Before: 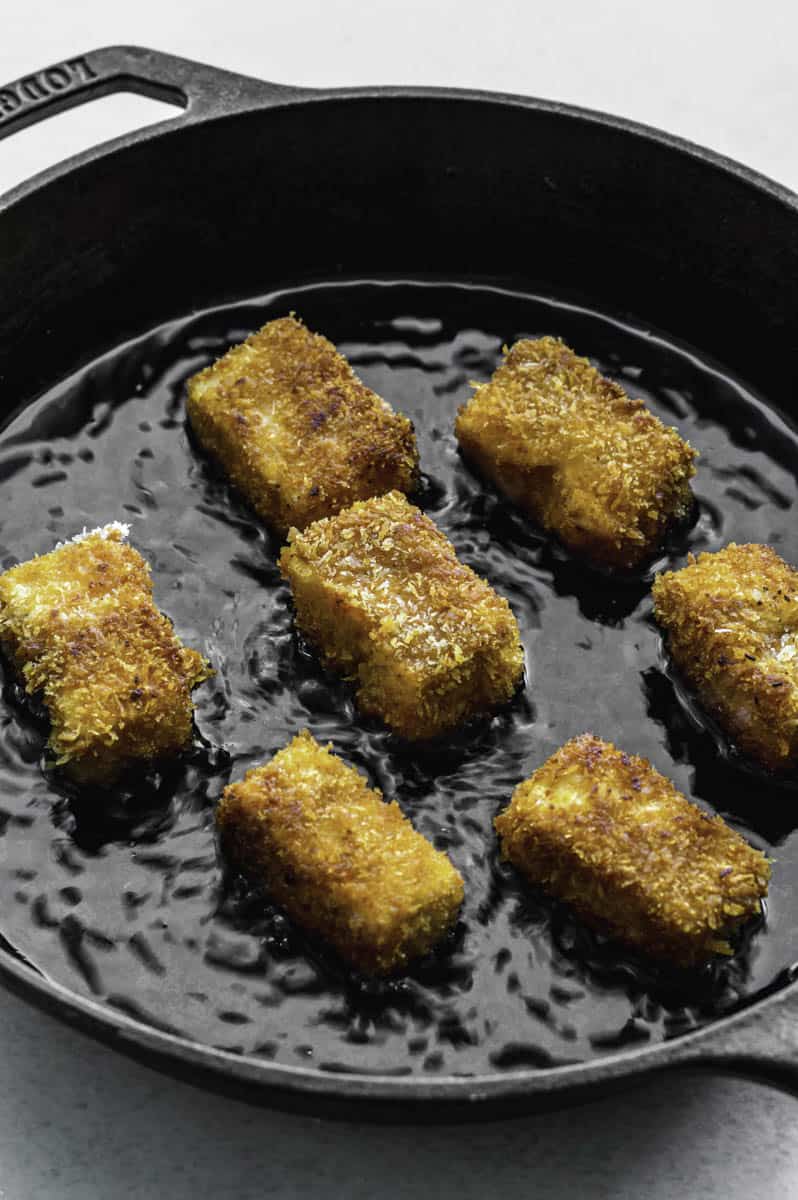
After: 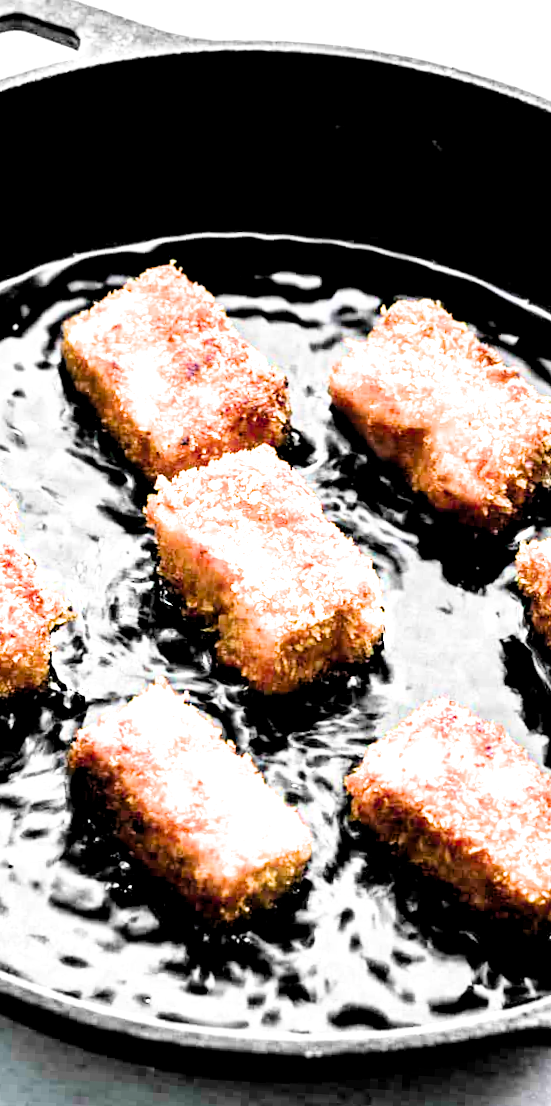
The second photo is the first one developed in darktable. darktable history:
filmic rgb: black relative exposure -3.75 EV, white relative exposure 2.4 EV, dynamic range scaling -50%, hardness 3.42, latitude 30%, contrast 1.8
exposure: exposure 1.5 EV, compensate highlight preservation false
crop and rotate: angle -3.27°, left 14.277%, top 0.028%, right 10.766%, bottom 0.028%
levels: levels [0.016, 0.5, 0.996]
